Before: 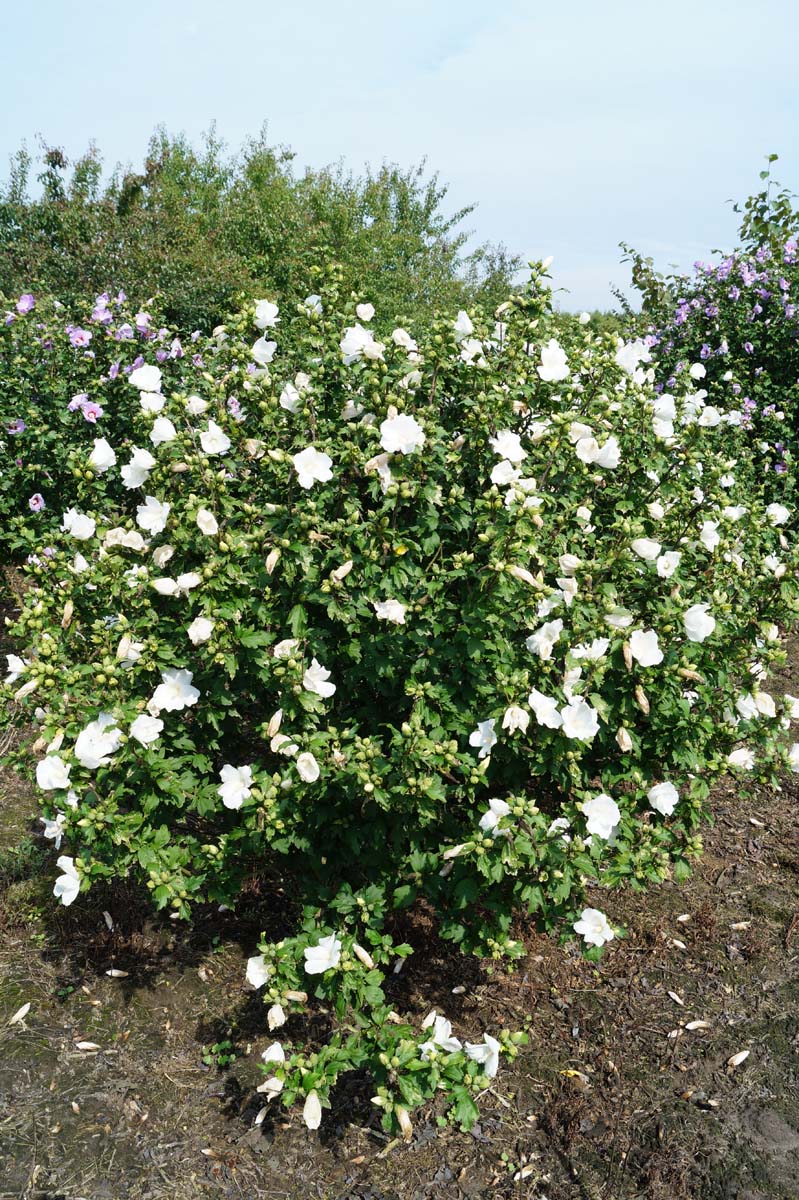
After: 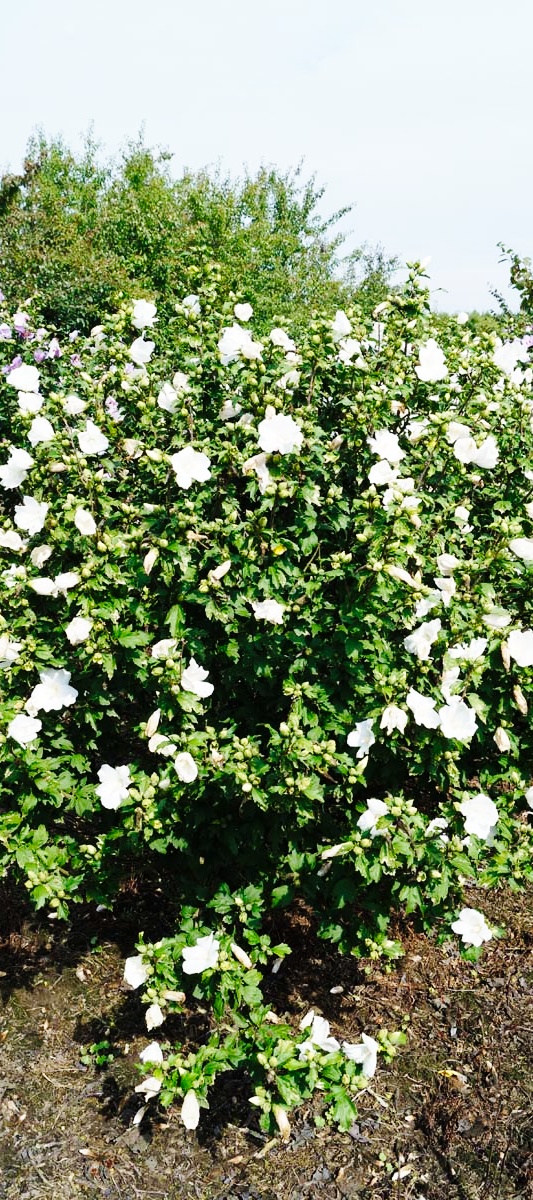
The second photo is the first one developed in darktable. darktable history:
base curve: curves: ch0 [(0, 0) (0.036, 0.025) (0.121, 0.166) (0.206, 0.329) (0.605, 0.79) (1, 1)], preserve colors none
crop: left 15.373%, right 17.803%
